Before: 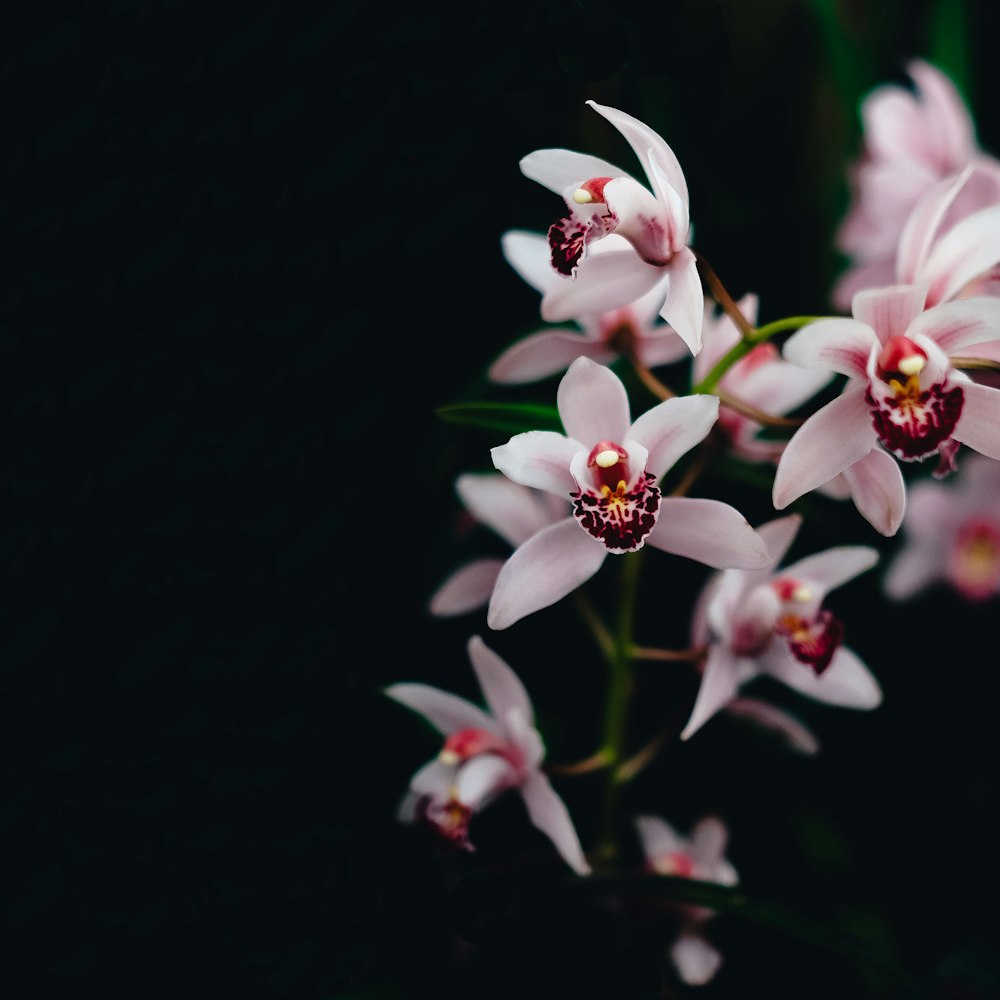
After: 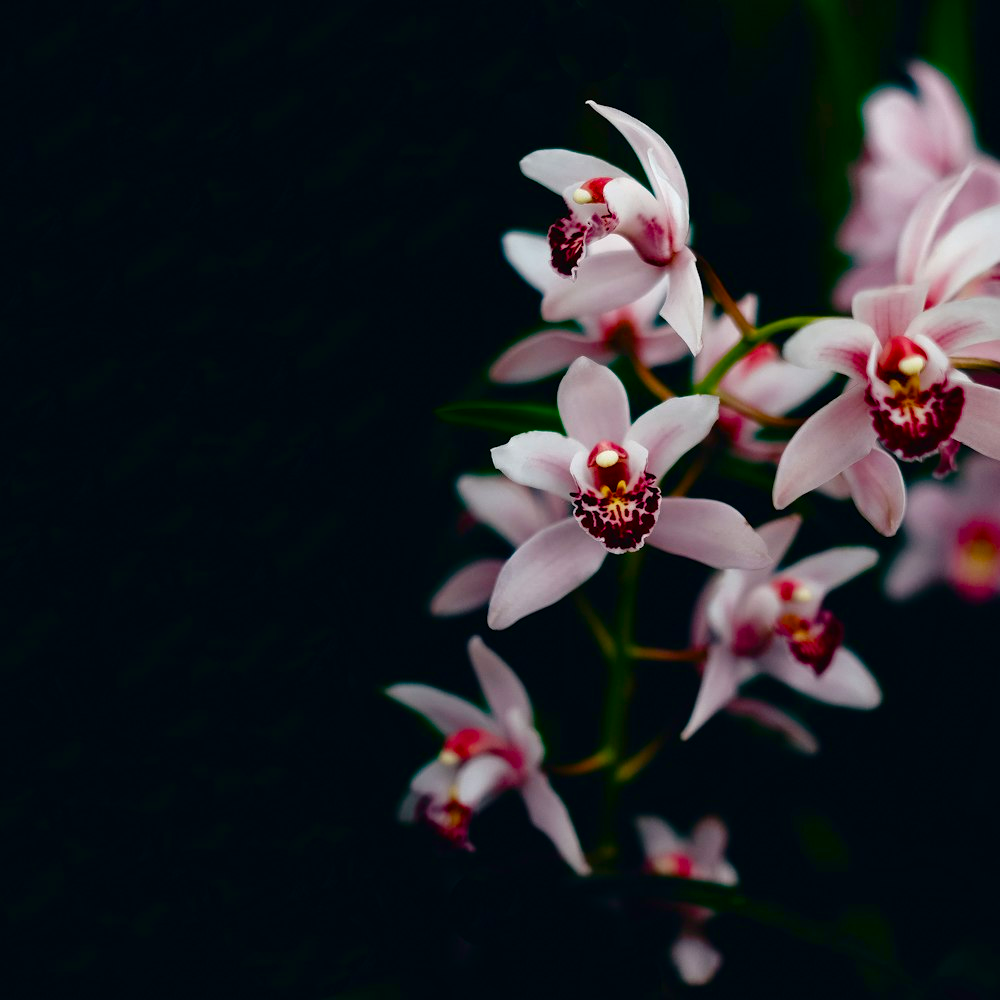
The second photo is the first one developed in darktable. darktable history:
color balance rgb: shadows lift › chroma 2.039%, shadows lift › hue 220.39°, linear chroma grading › global chroma 6.027%, perceptual saturation grading › global saturation 40.218%, perceptual saturation grading › highlights -50.5%, perceptual saturation grading › shadows 30.471%, global vibrance 20%
contrast brightness saturation: brightness -0.087
tone equalizer: edges refinement/feathering 500, mask exposure compensation -1.57 EV, preserve details no
